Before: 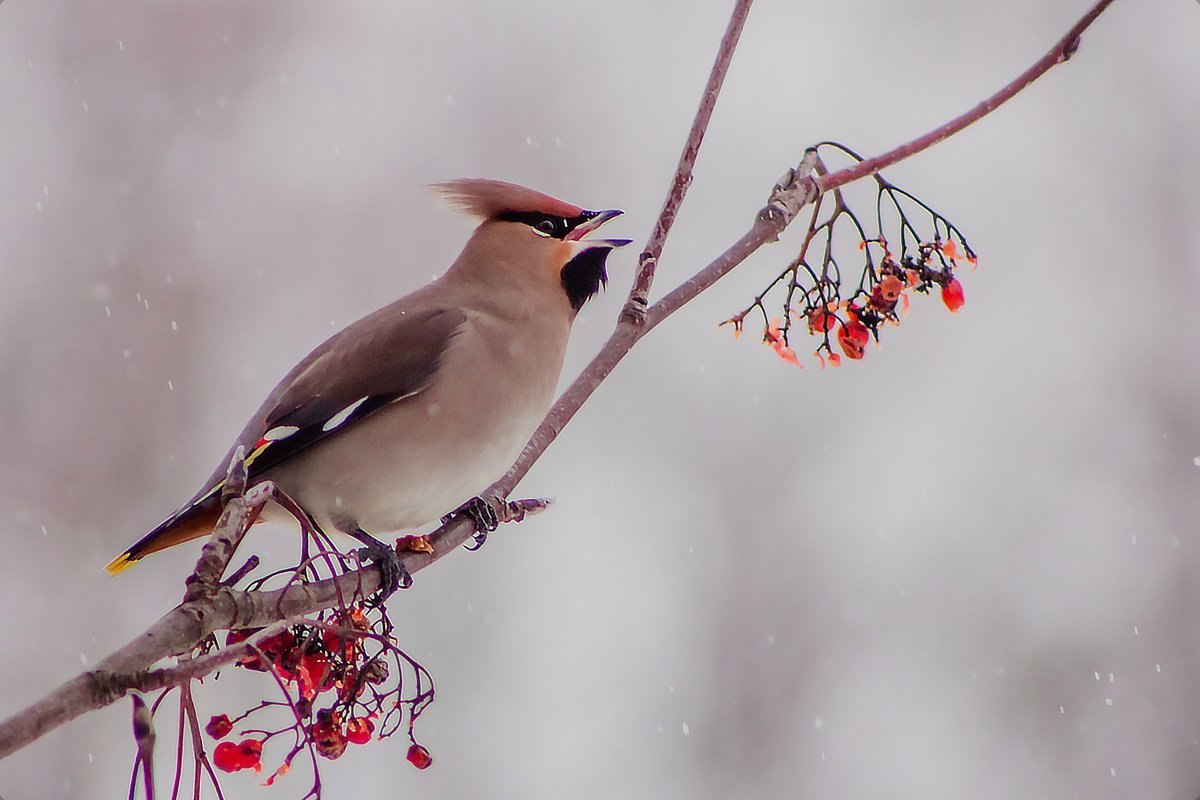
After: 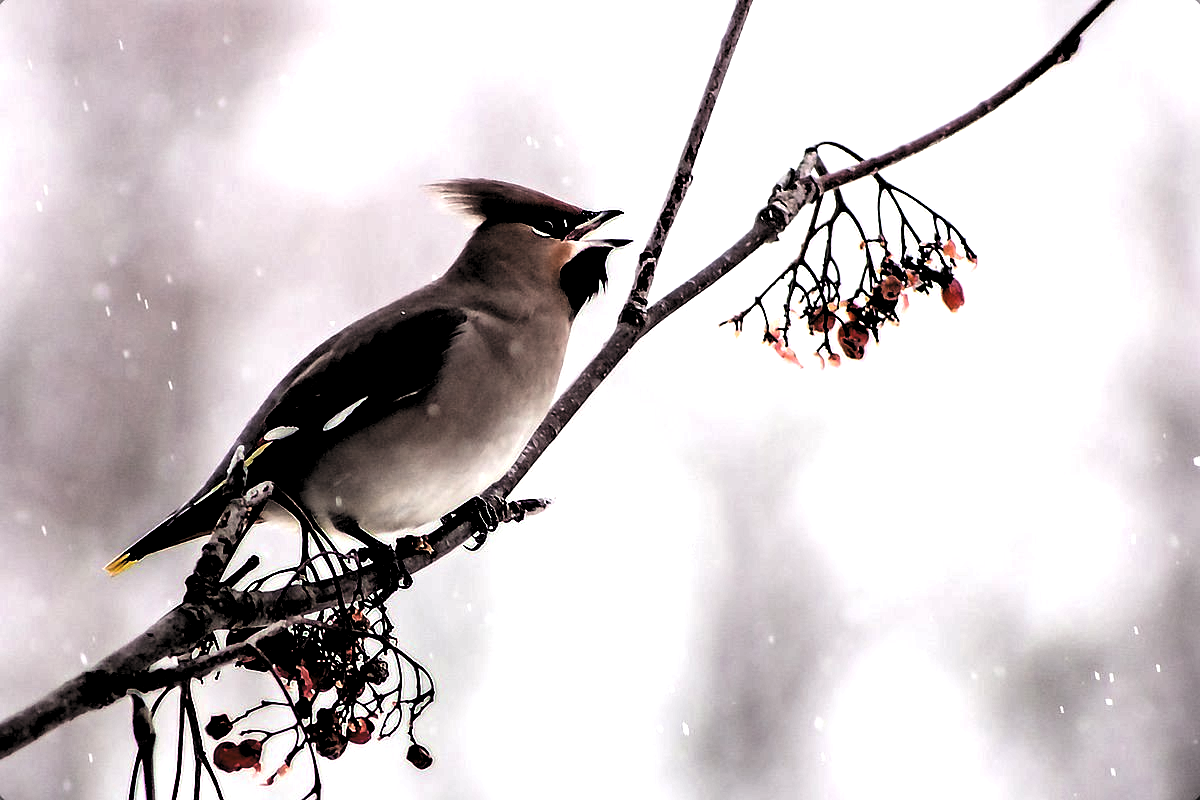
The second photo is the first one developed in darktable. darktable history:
exposure: black level correction 0, exposure 1.1 EV, compensate highlight preservation false
levels: levels [0.514, 0.759, 1]
